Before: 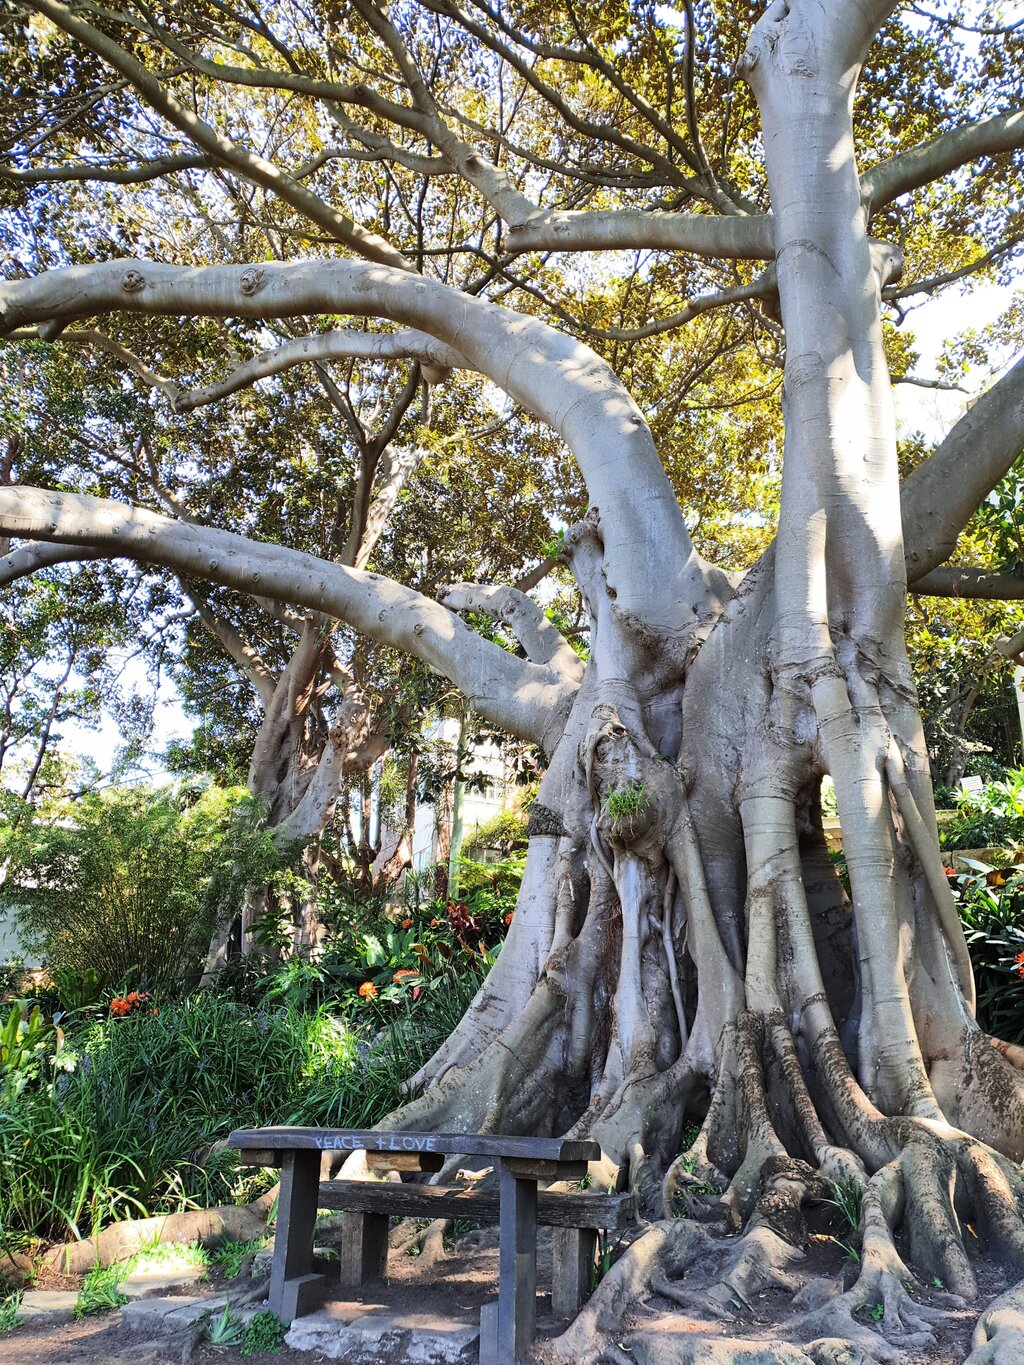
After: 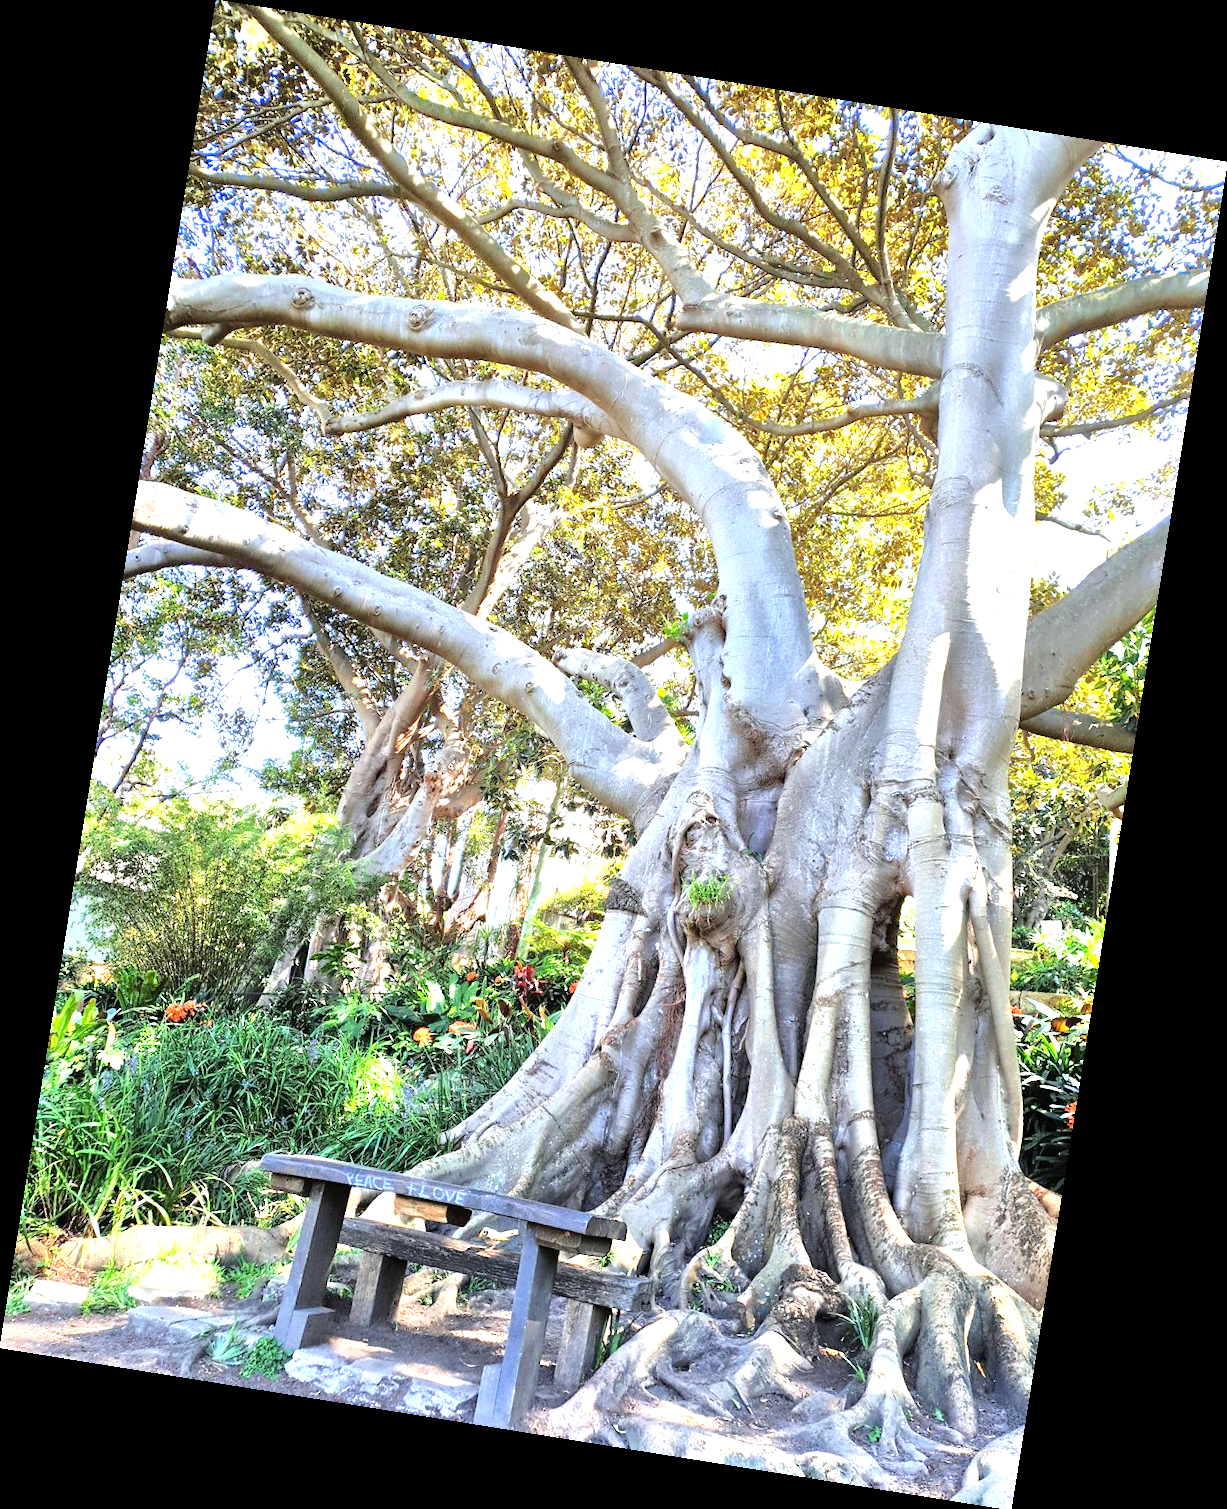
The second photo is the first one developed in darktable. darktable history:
levels: levels [0, 0.394, 0.787]
tone equalizer: -7 EV 0.15 EV, -6 EV 0.6 EV, -5 EV 1.15 EV, -4 EV 1.33 EV, -3 EV 1.15 EV, -2 EV 0.6 EV, -1 EV 0.15 EV, mask exposure compensation -0.5 EV
white balance: red 0.982, blue 1.018
rotate and perspective: rotation 9.12°, automatic cropping off
